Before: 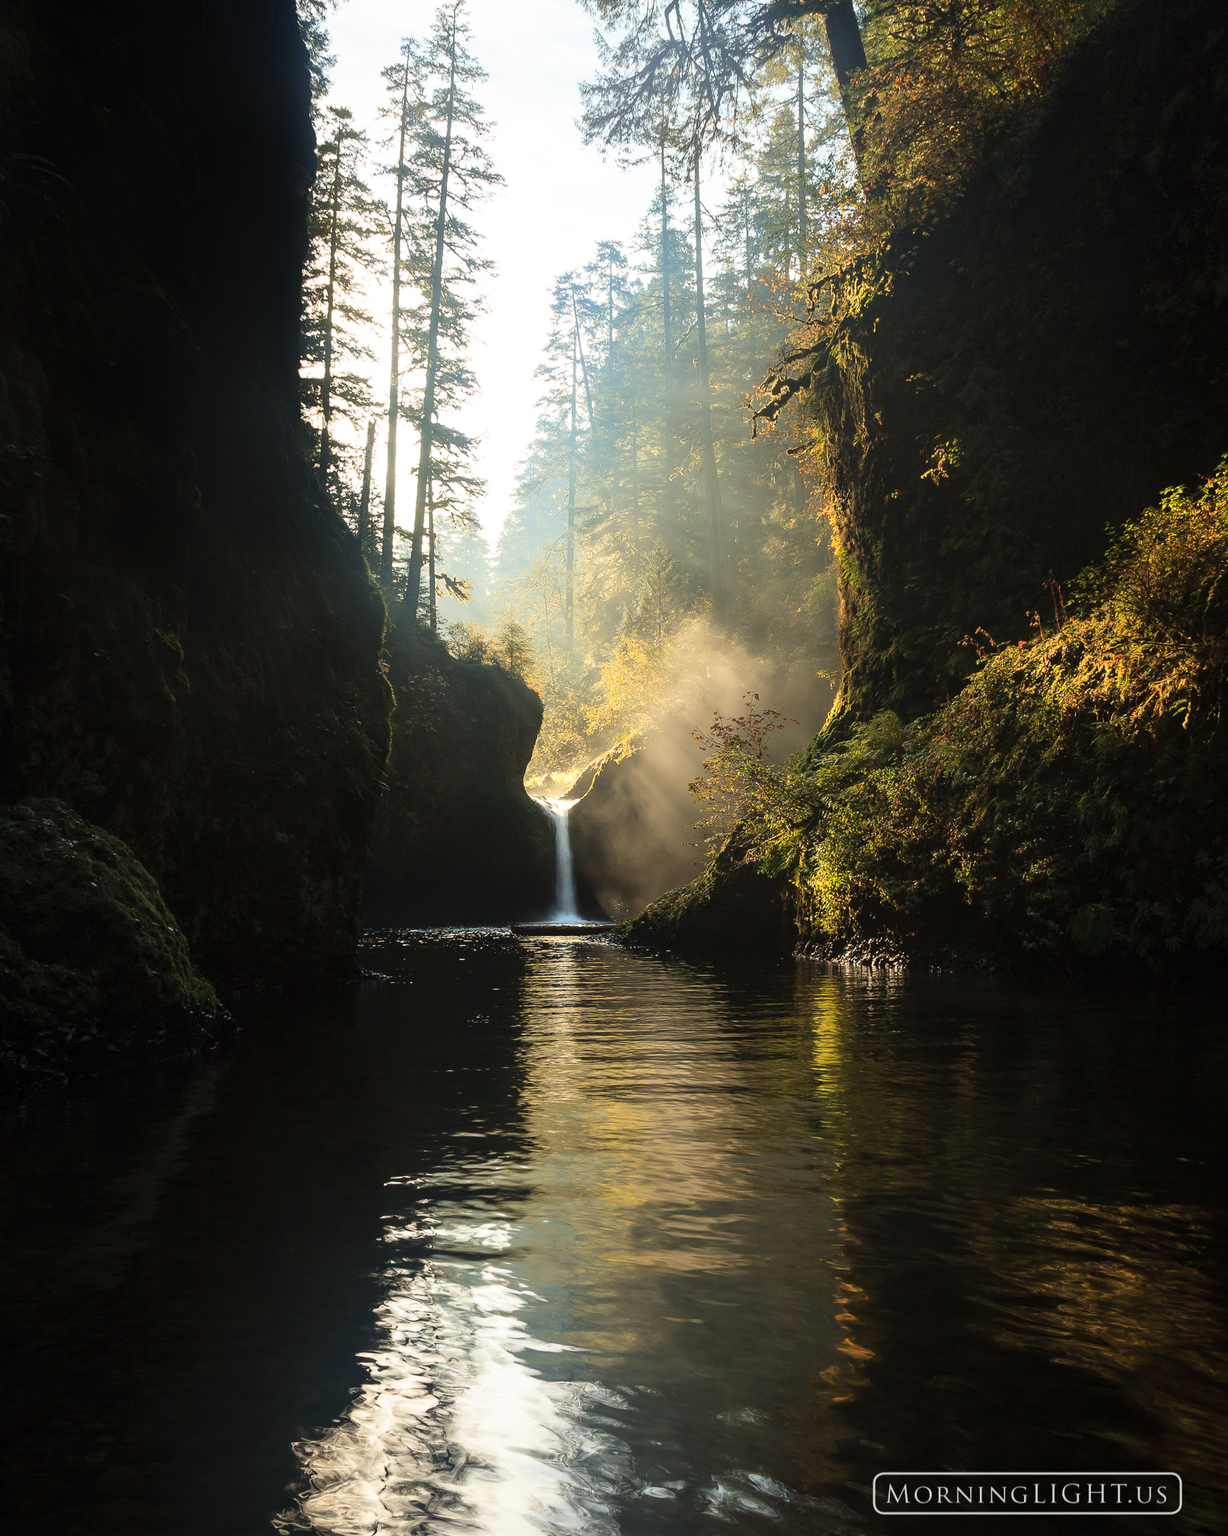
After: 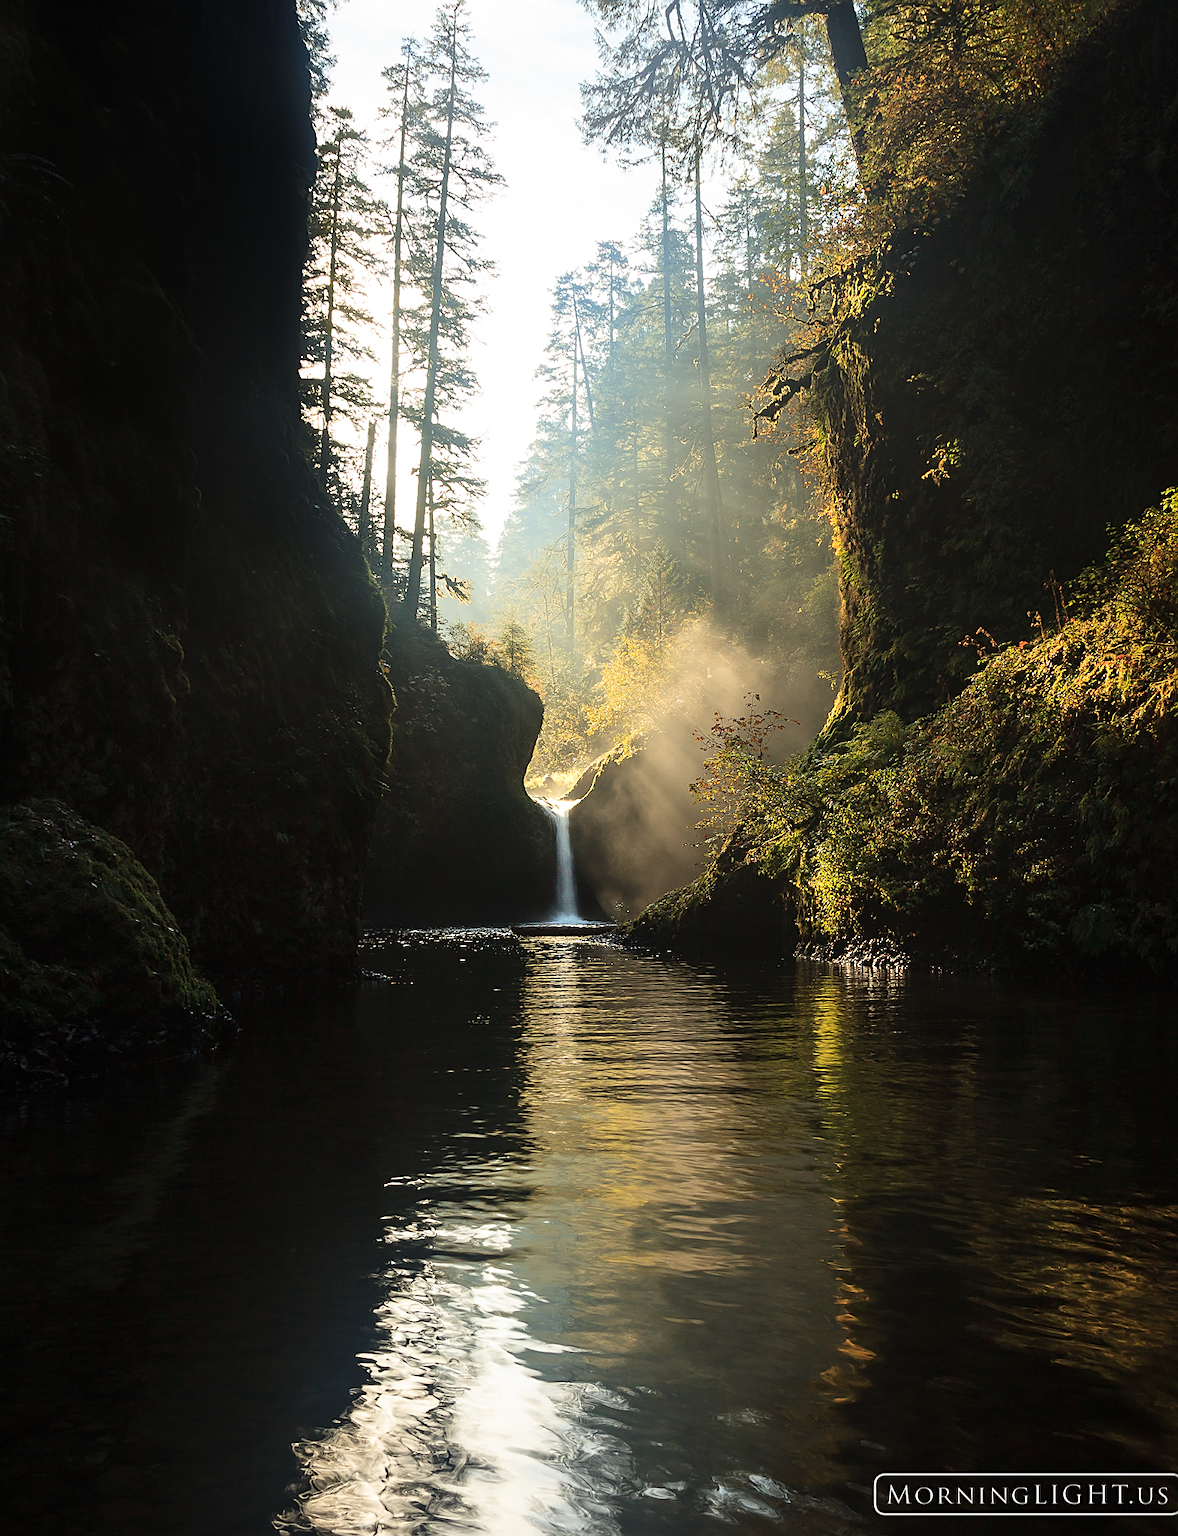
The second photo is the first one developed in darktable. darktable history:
sharpen: on, module defaults
exposure: compensate highlight preservation false
crop: right 4.126%, bottom 0.031%
